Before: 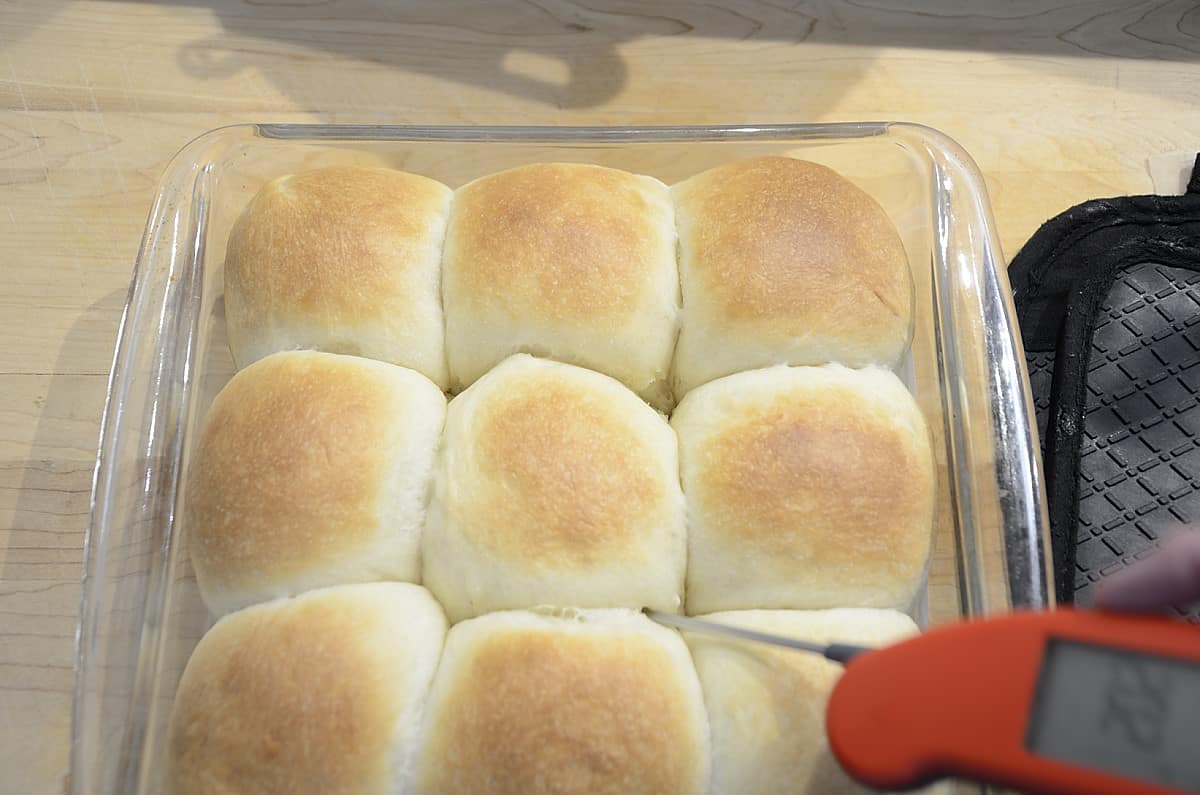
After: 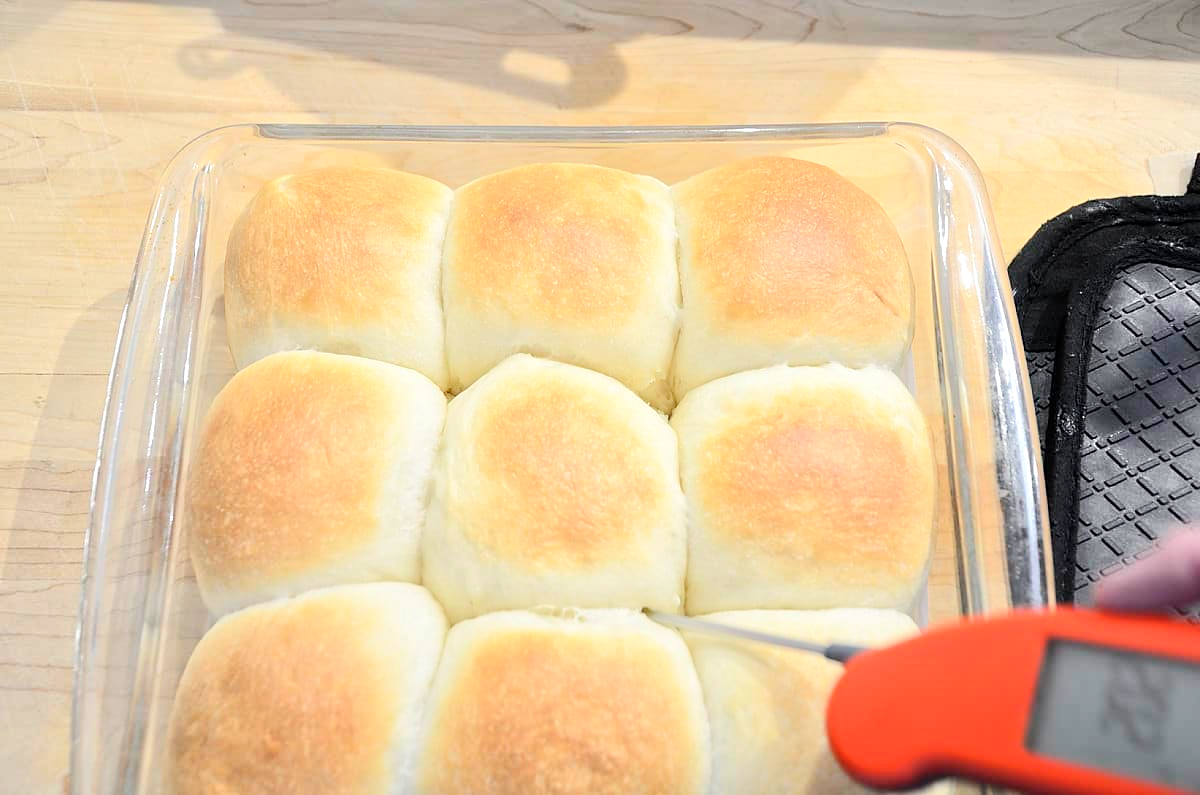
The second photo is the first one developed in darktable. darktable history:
tone equalizer: -7 EV 0.146 EV, -6 EV 0.598 EV, -5 EV 1.14 EV, -4 EV 1.34 EV, -3 EV 1.17 EV, -2 EV 0.6 EV, -1 EV 0.161 EV, edges refinement/feathering 500, mask exposure compensation -1.57 EV, preserve details guided filter
